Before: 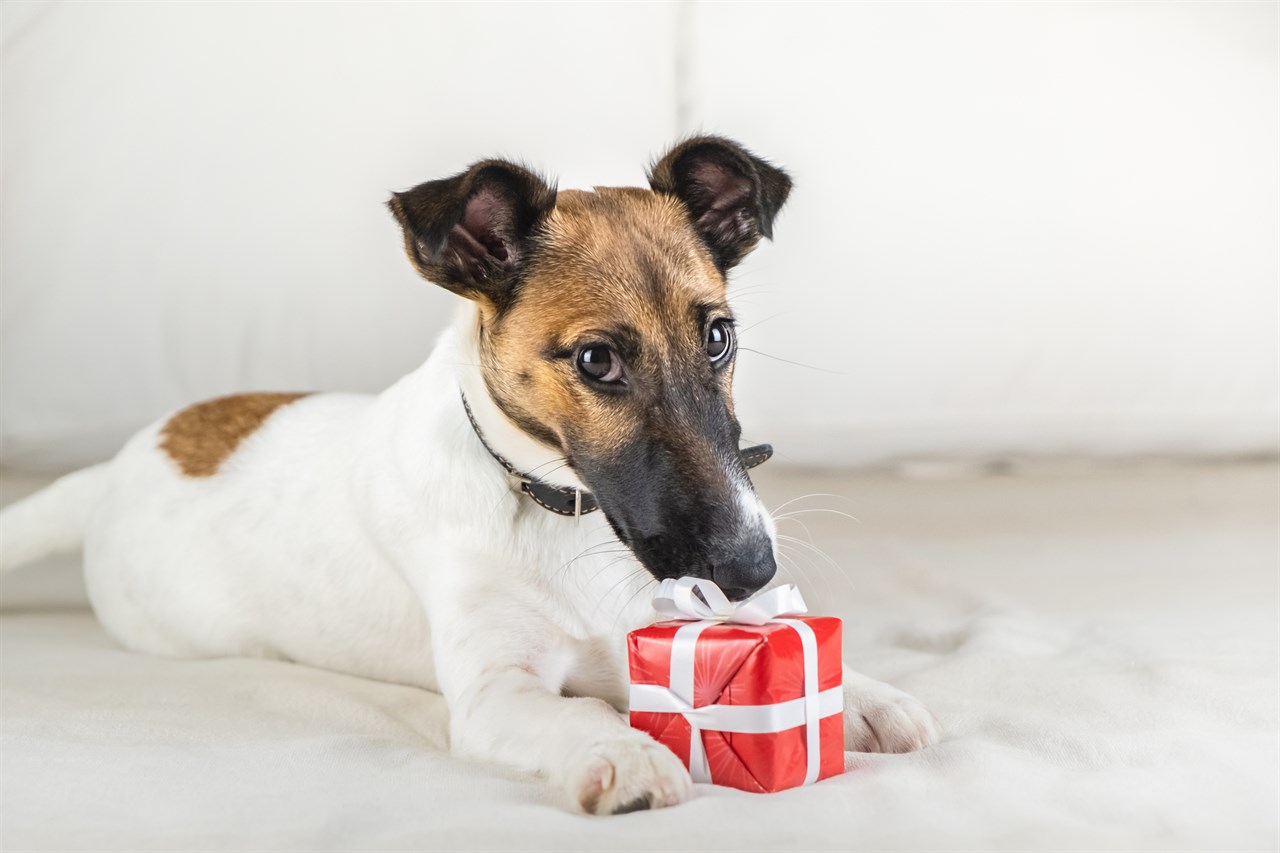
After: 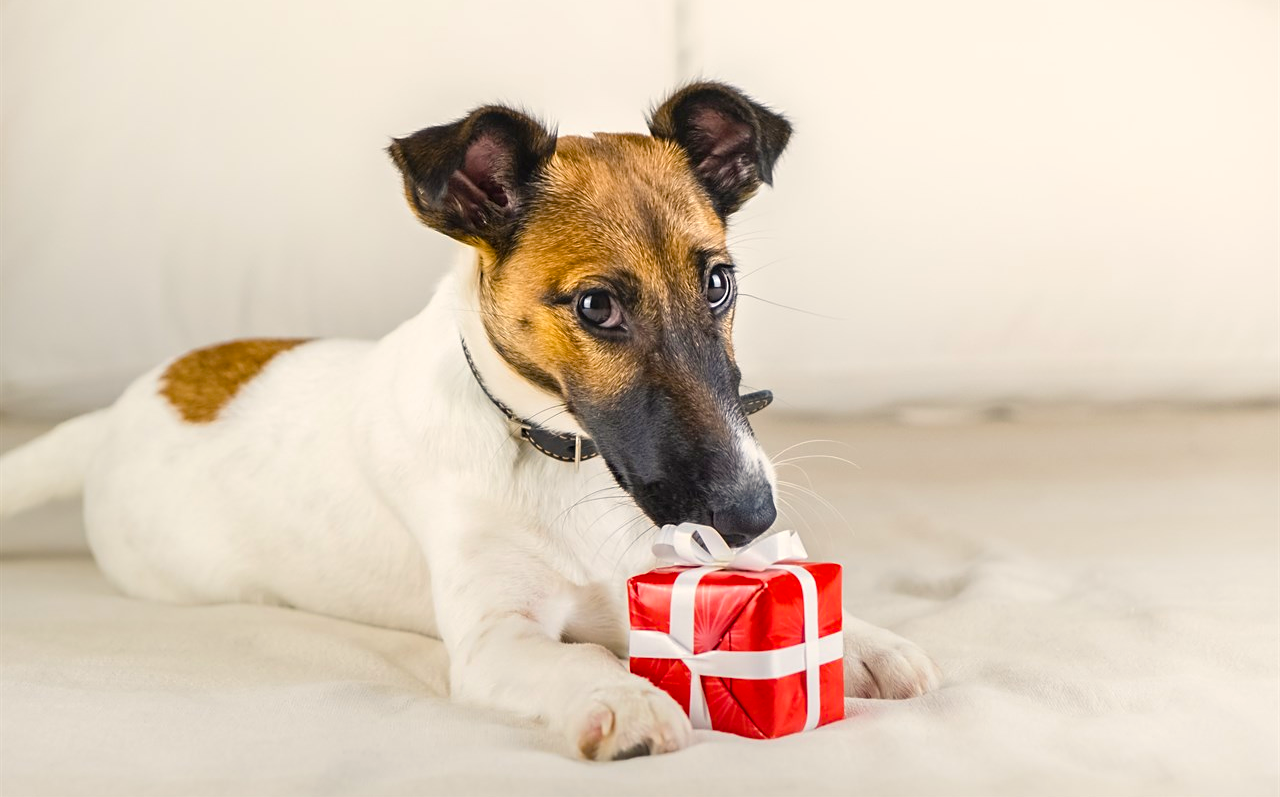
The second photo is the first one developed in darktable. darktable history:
contrast brightness saturation: saturation -0.055
color balance rgb: power › hue 329.35°, highlights gain › chroma 2.065%, highlights gain › hue 71.53°, perceptual saturation grading › global saturation 36.663%, perceptual saturation grading › shadows 35.887%
crop and rotate: top 6.545%
sharpen: amount 0.205
